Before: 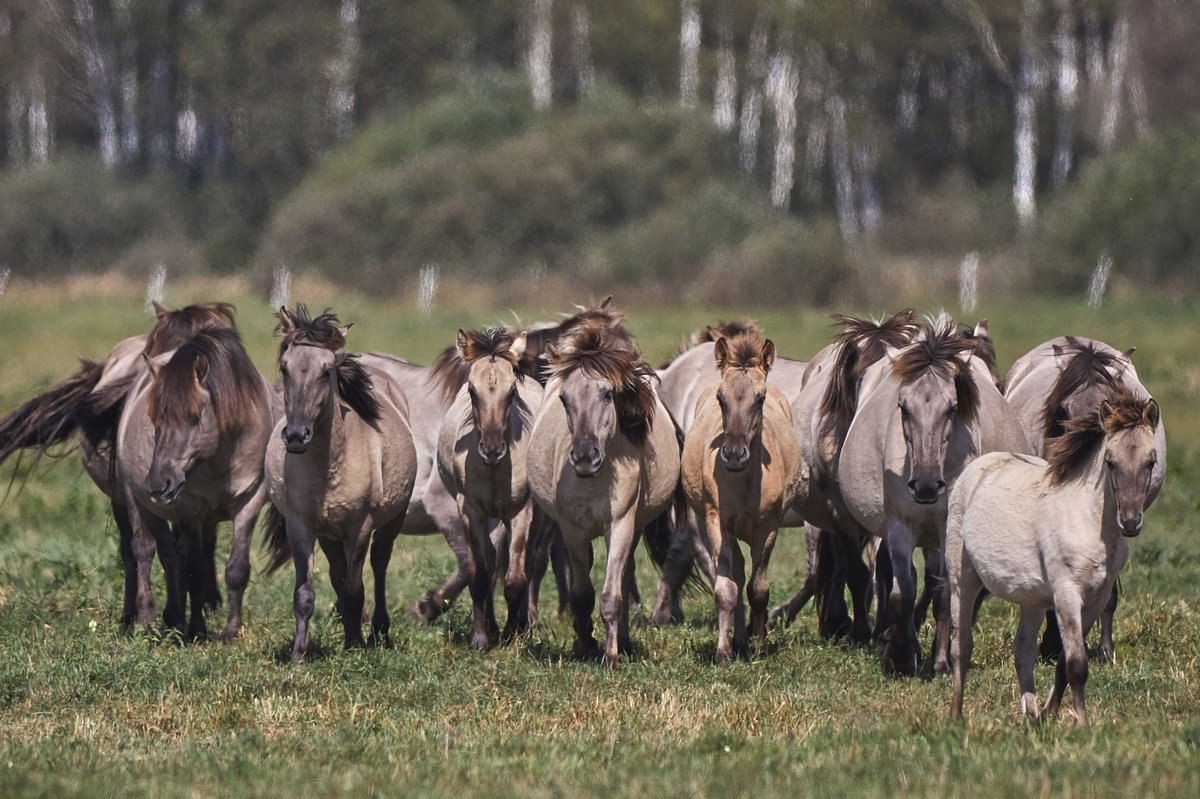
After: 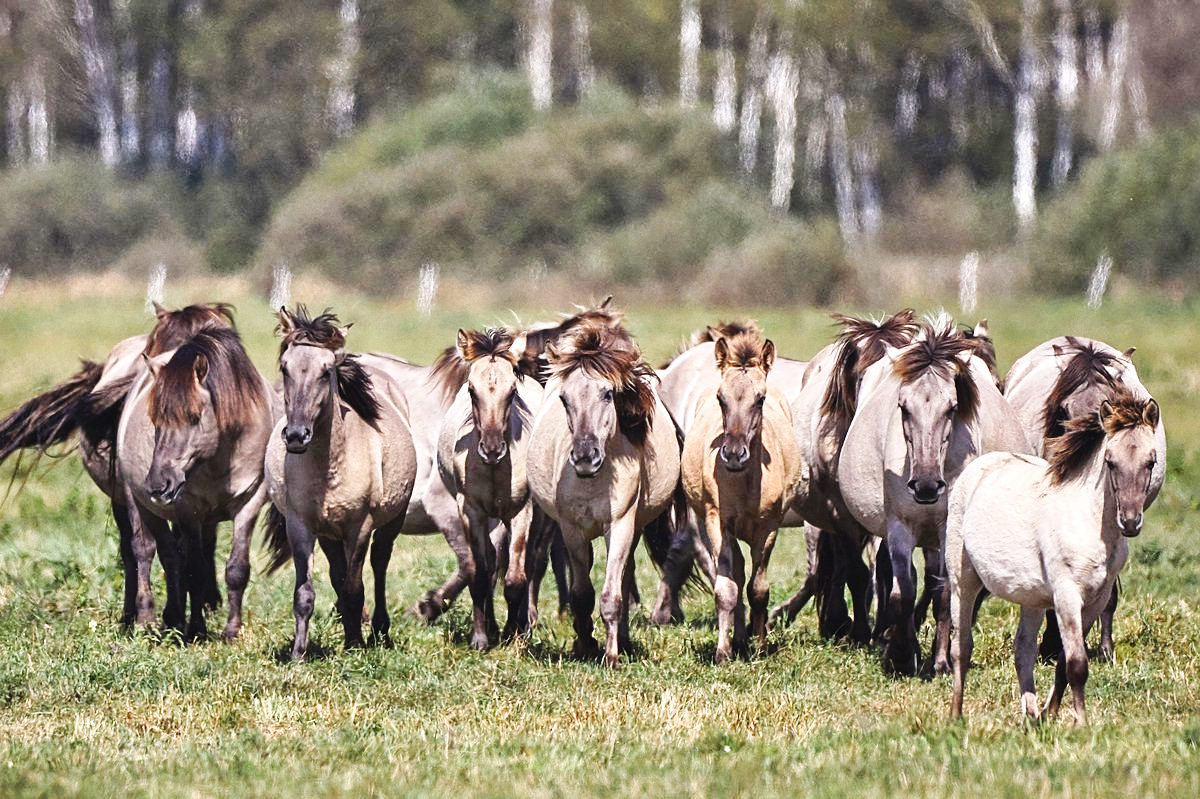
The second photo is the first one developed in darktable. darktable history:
exposure: exposure 0.605 EV, compensate highlight preservation false
base curve: curves: ch0 [(0, 0) (0.036, 0.025) (0.121, 0.166) (0.206, 0.329) (0.605, 0.79) (1, 1)], preserve colors none
sharpen: amount 0.206
